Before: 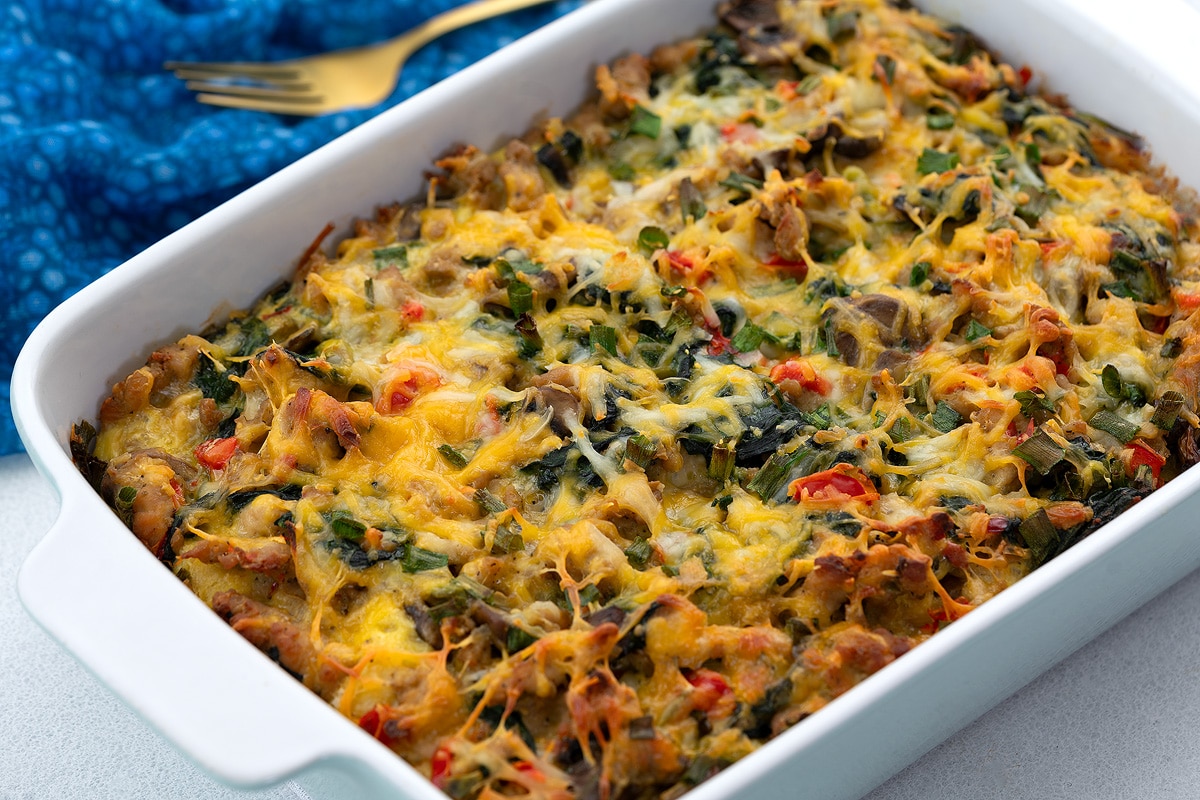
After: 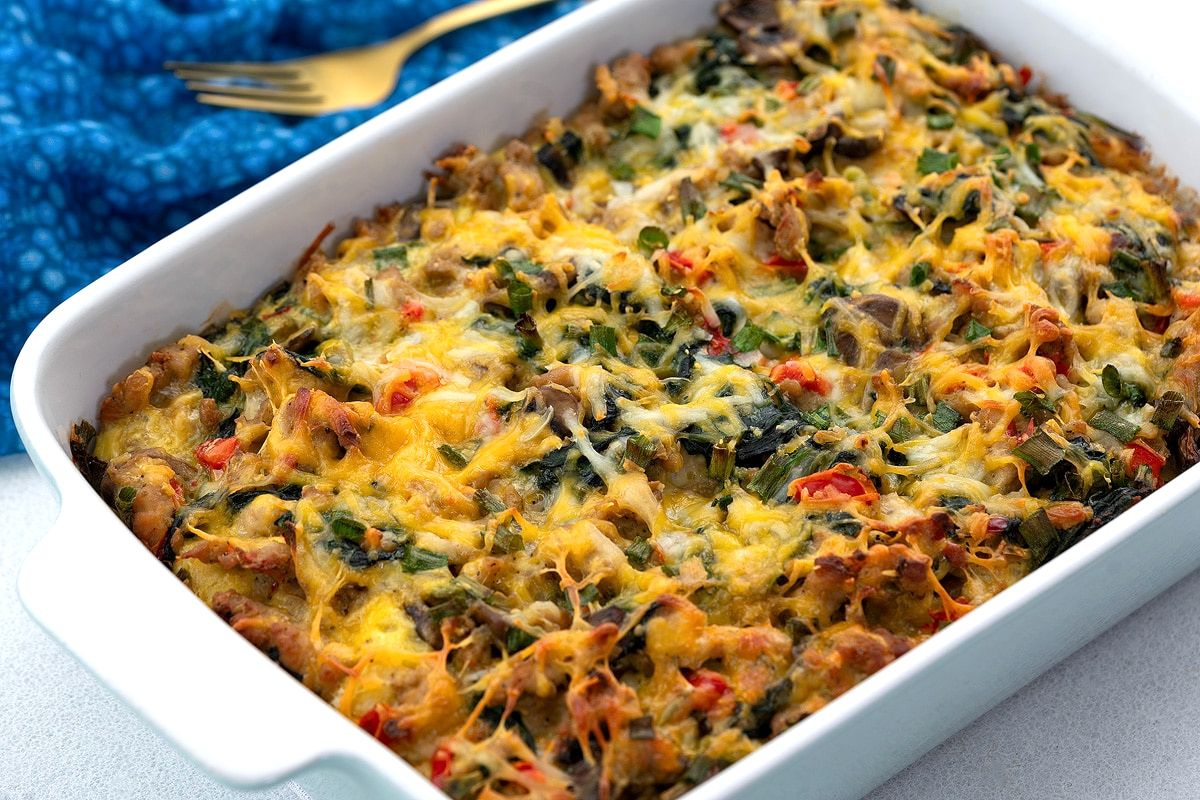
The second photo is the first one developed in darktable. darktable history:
exposure: black level correction 0, exposure 0.2 EV, compensate exposure bias true, compensate highlight preservation false
local contrast: highlights 100%, shadows 100%, detail 120%, midtone range 0.2
